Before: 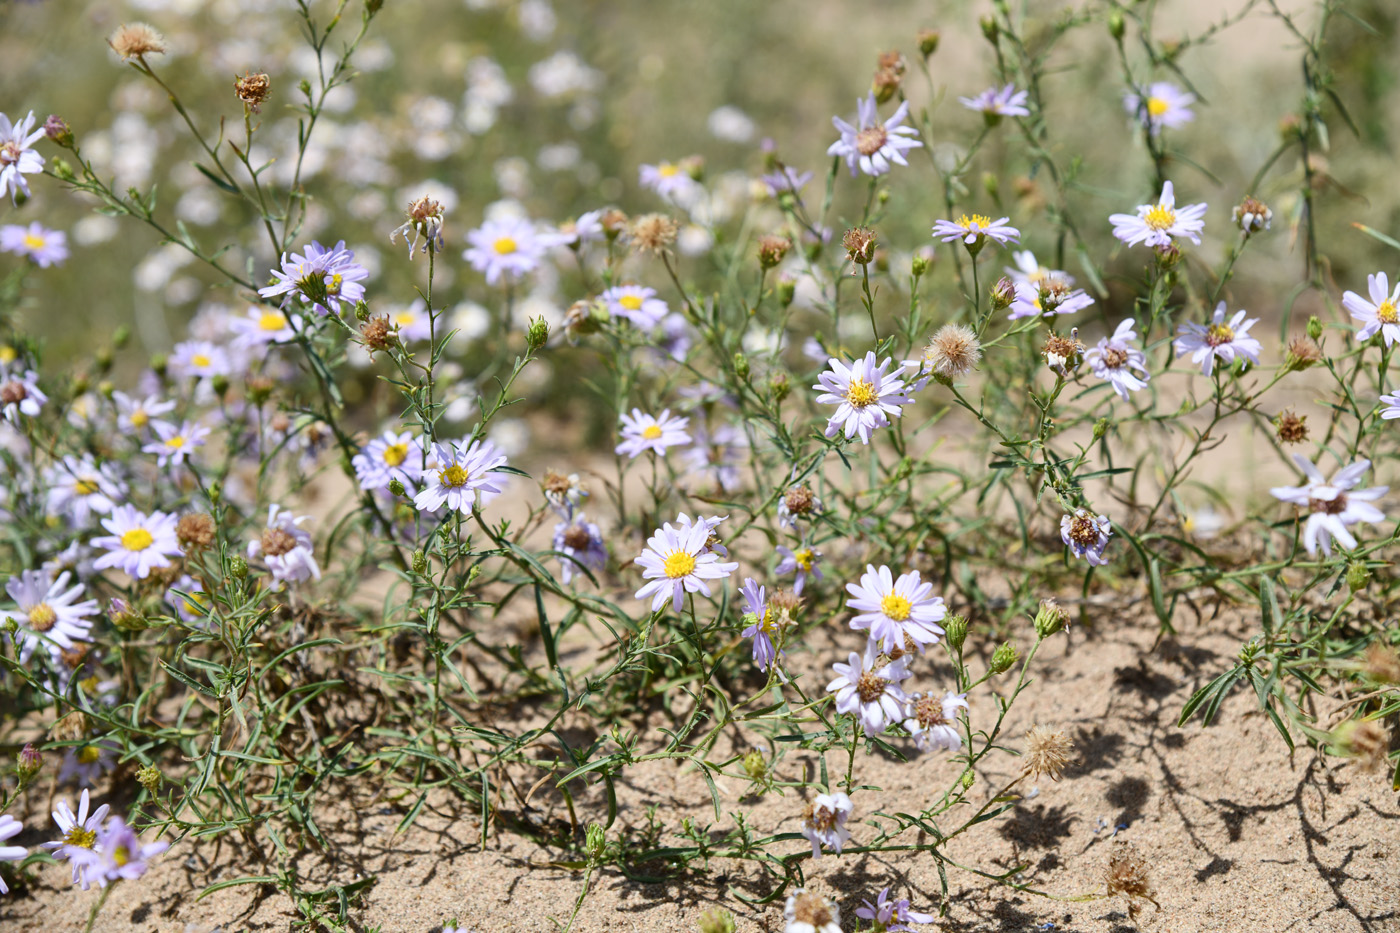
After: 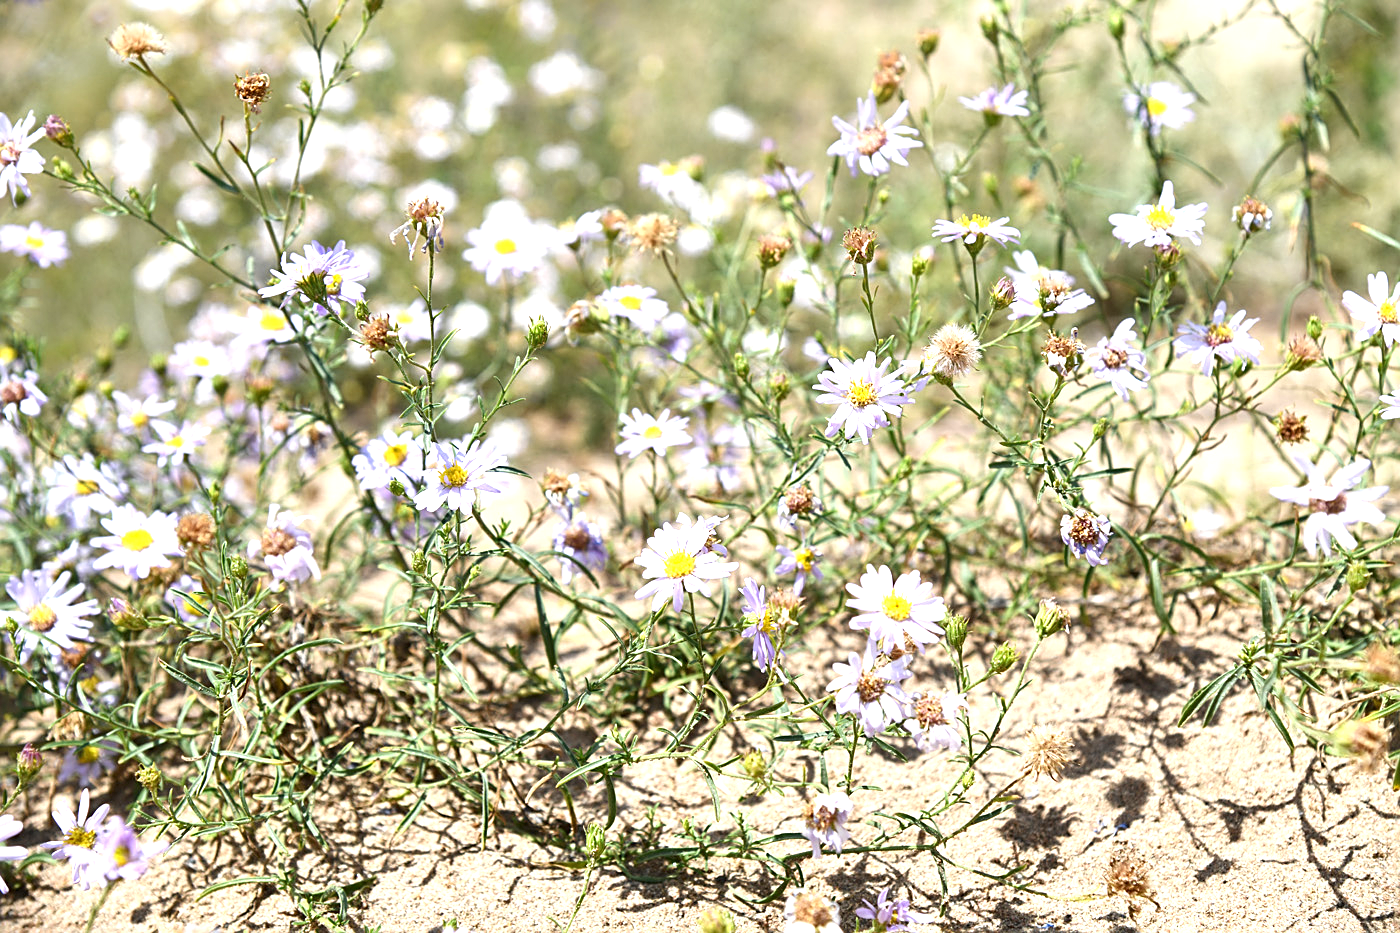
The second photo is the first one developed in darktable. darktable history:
exposure: exposure 1 EV, compensate highlight preservation false
sharpen: amount 0.498
